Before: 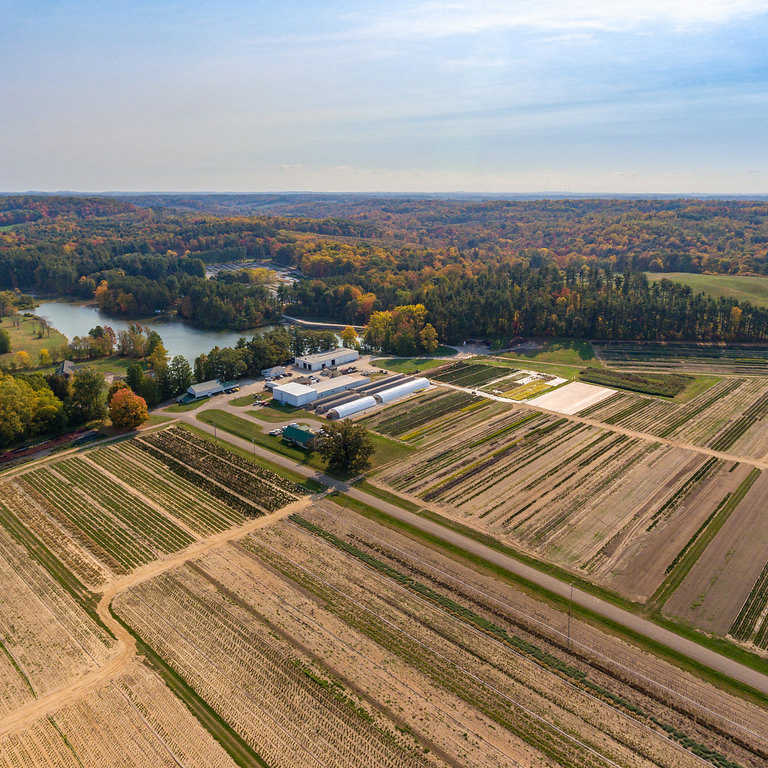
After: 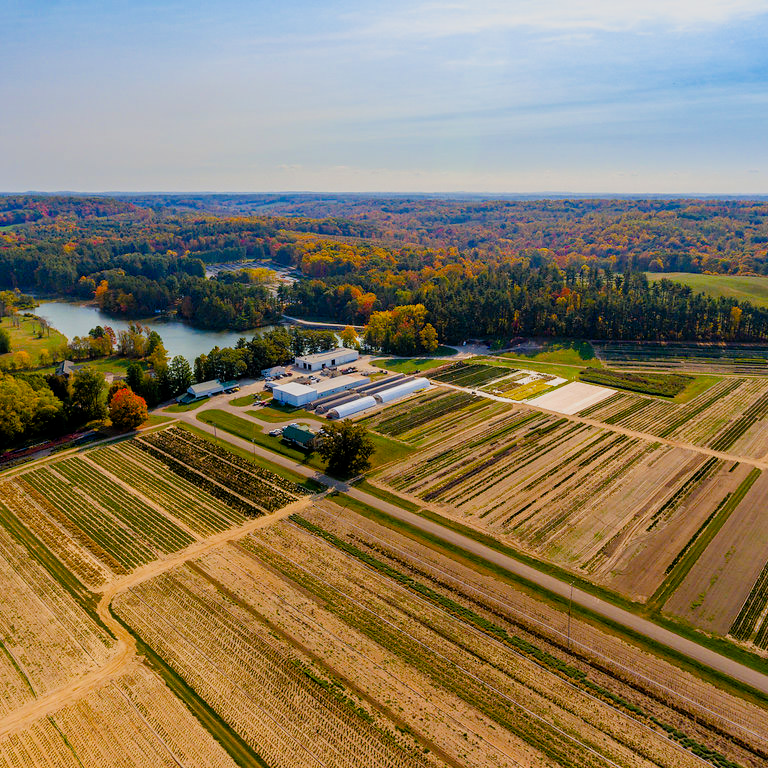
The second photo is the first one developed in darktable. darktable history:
filmic rgb: black relative exposure -7.75 EV, white relative exposure 4.4 EV, threshold 3 EV, target black luminance 0%, hardness 3.76, latitude 50.51%, contrast 1.074, highlights saturation mix 10%, shadows ↔ highlights balance -0.22%, color science v4 (2020), enable highlight reconstruction true
color balance rgb: perceptual saturation grading › global saturation 20%, perceptual saturation grading › highlights -25%, perceptual saturation grading › shadows 50%
